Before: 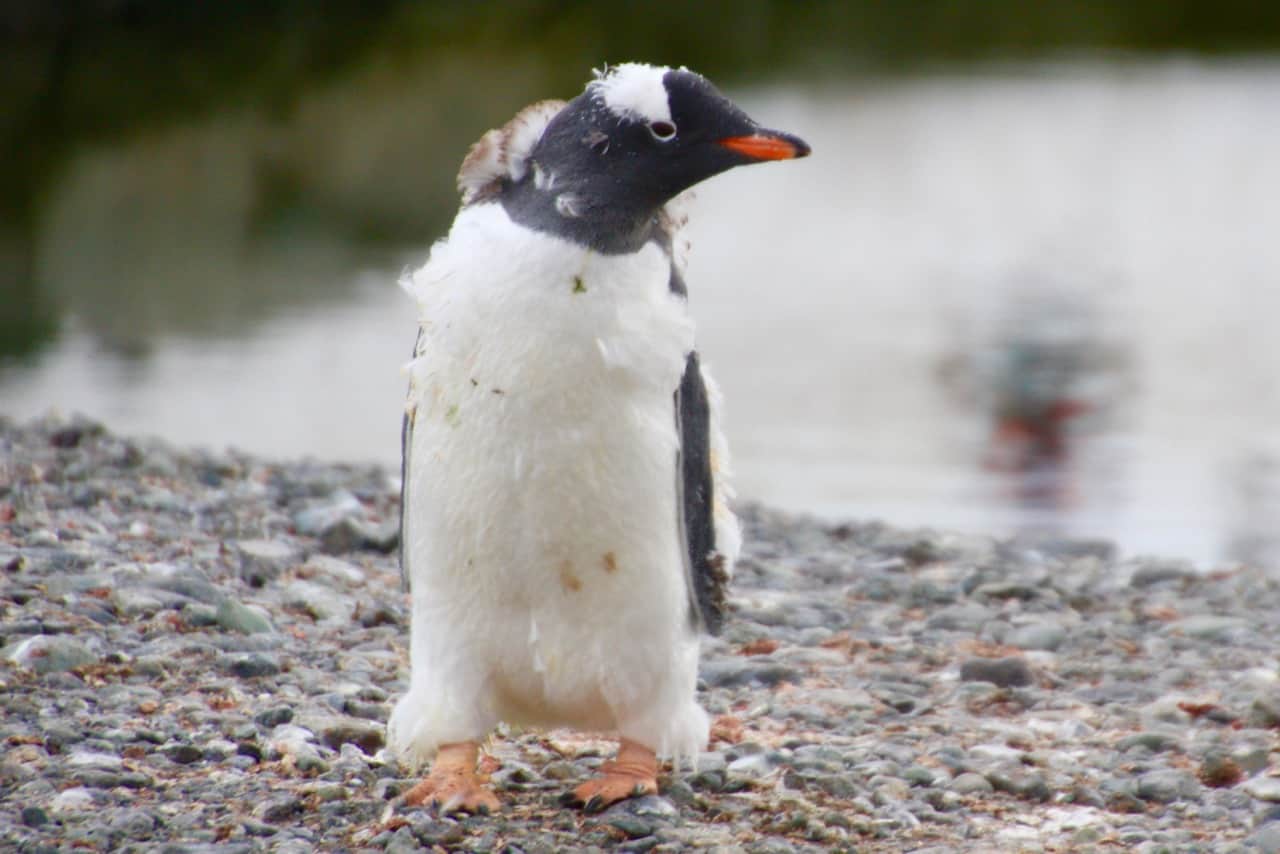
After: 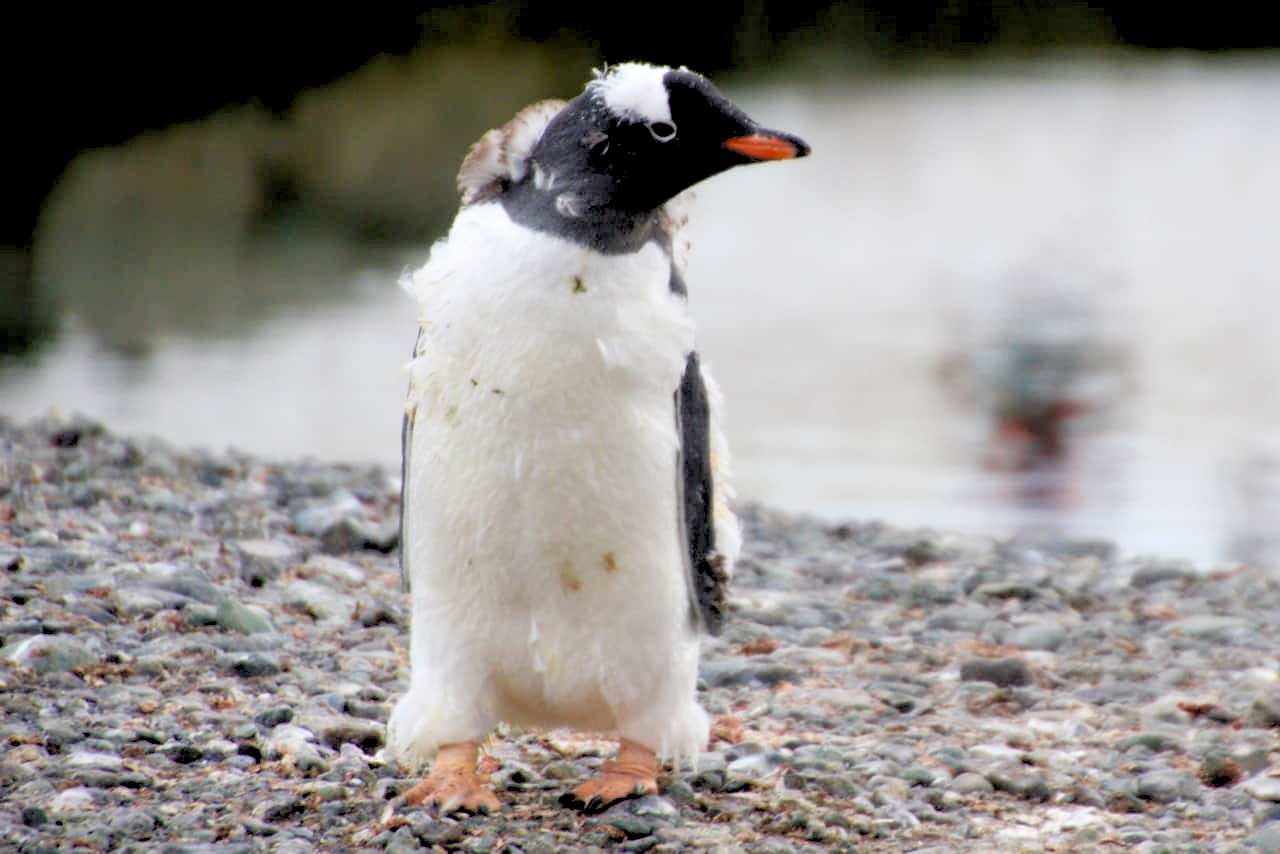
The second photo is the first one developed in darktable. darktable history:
rgb levels: levels [[0.029, 0.461, 0.922], [0, 0.5, 1], [0, 0.5, 1]]
exposure: compensate exposure bias true, compensate highlight preservation false
